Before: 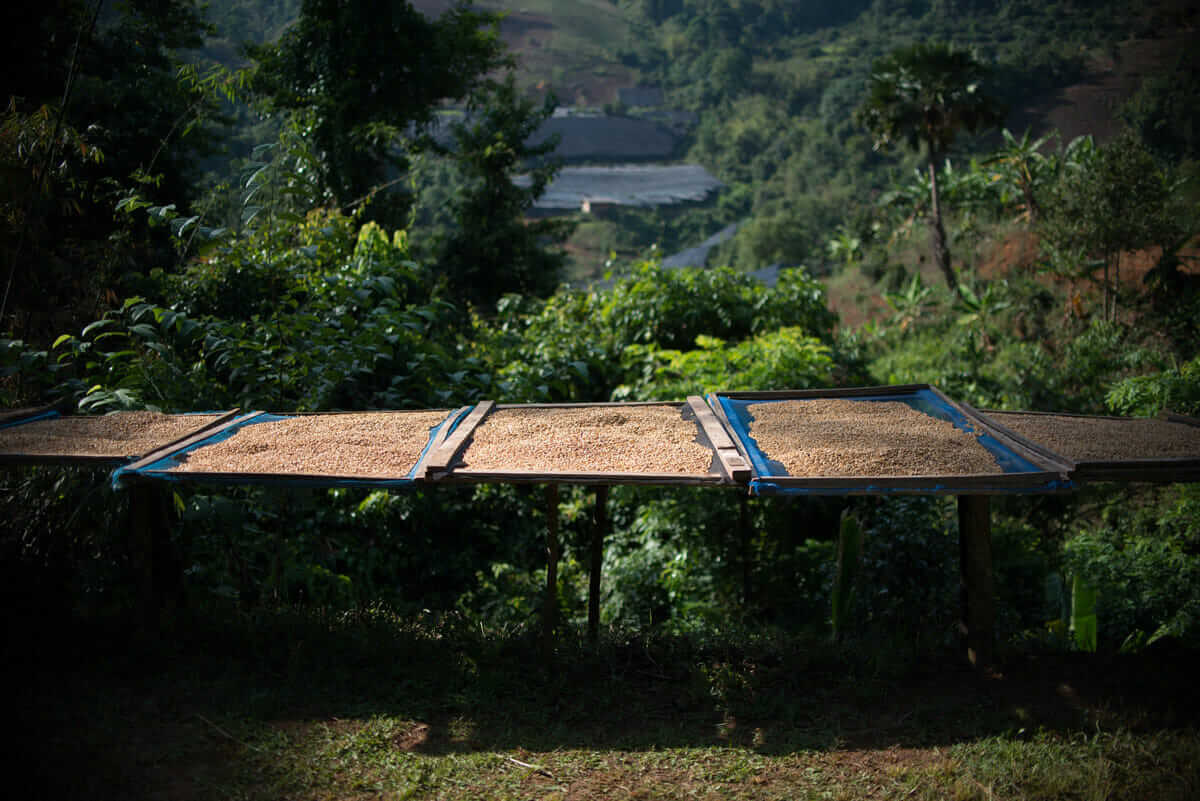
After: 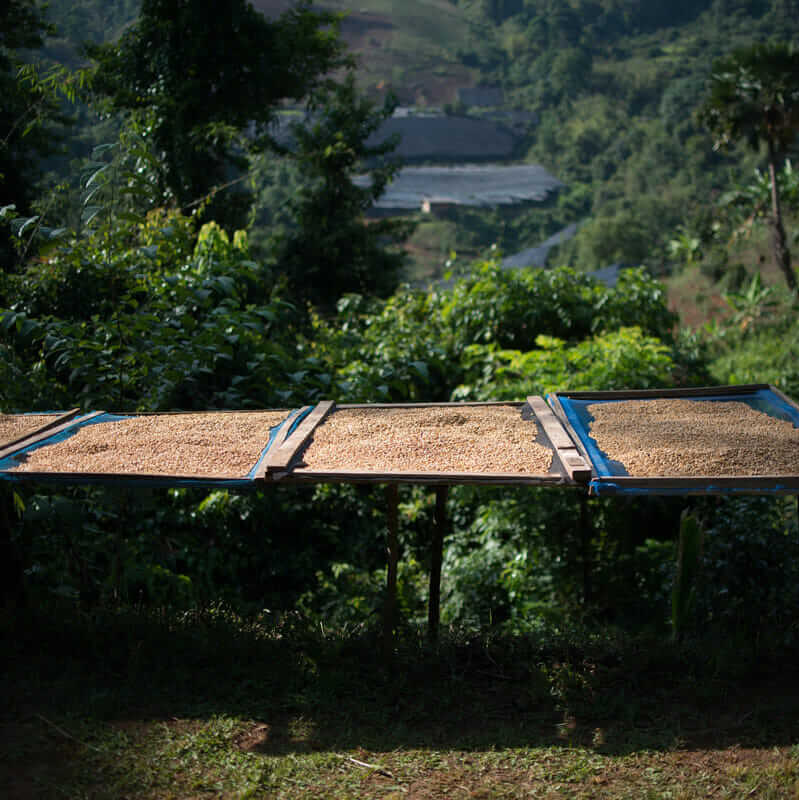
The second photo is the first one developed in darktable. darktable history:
tone equalizer: edges refinement/feathering 500, mask exposure compensation -1.57 EV, preserve details no
crop and rotate: left 13.359%, right 19.989%
